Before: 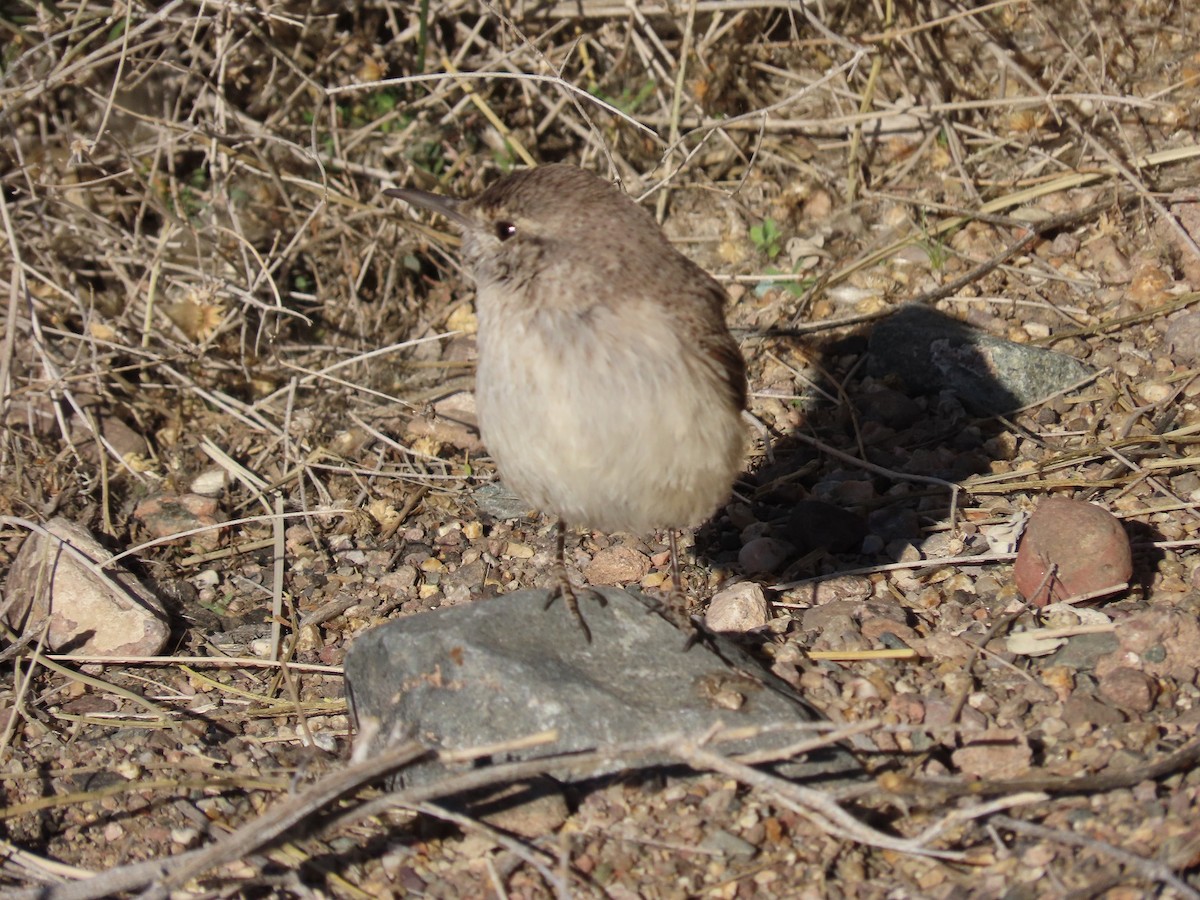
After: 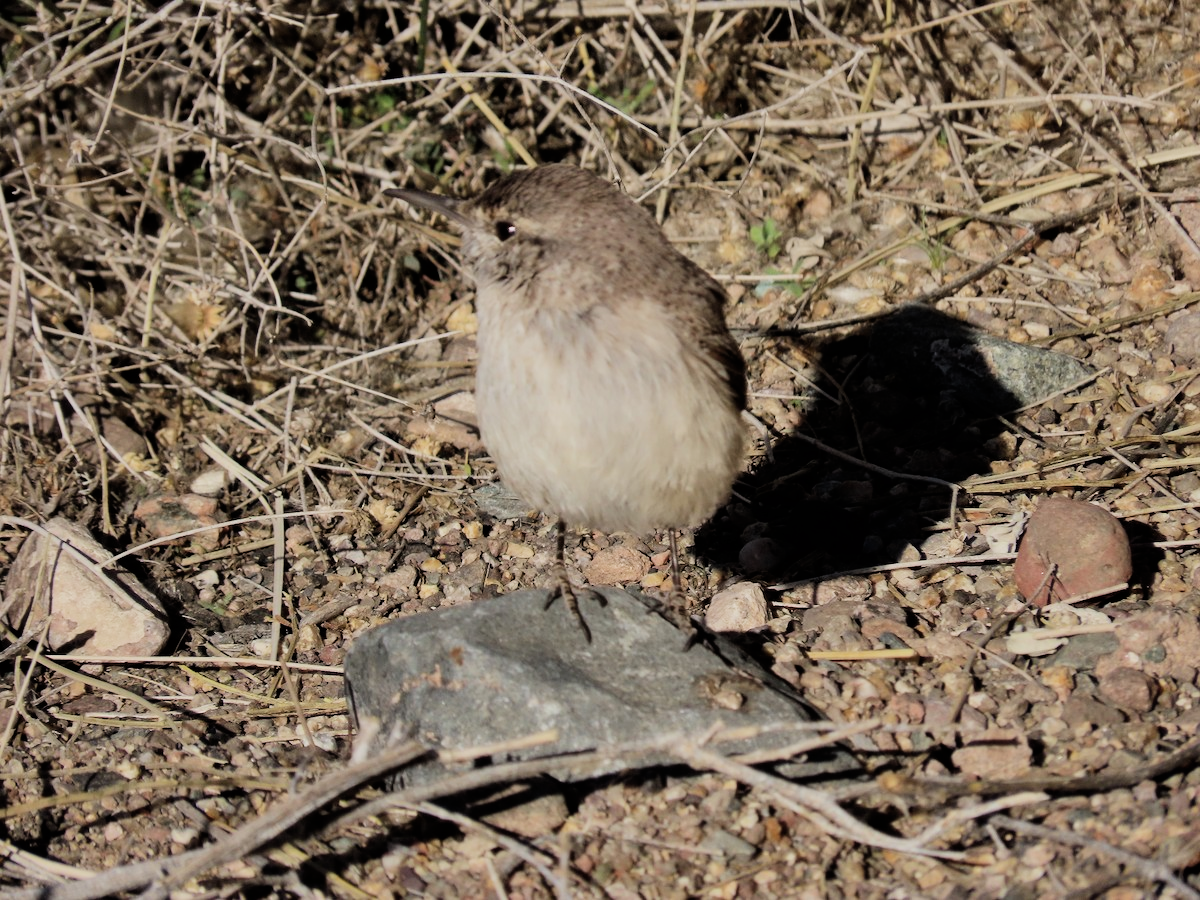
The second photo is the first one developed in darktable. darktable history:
filmic rgb: black relative exposure -7.5 EV, white relative exposure 5 EV, hardness 3.33, contrast 1.3
